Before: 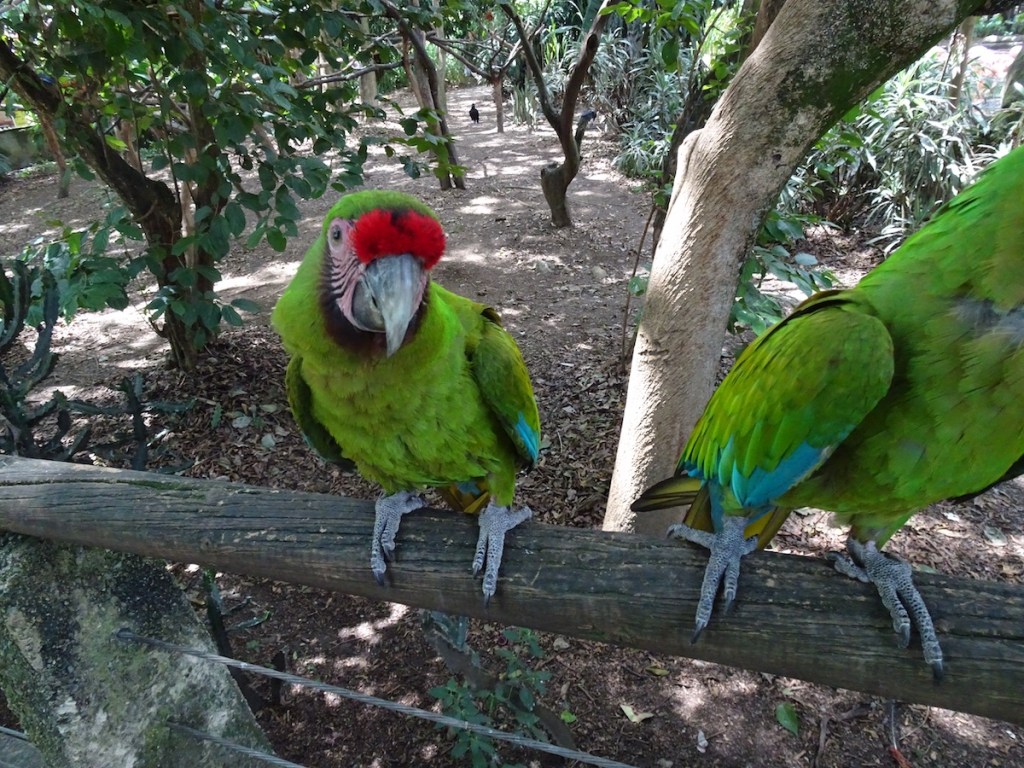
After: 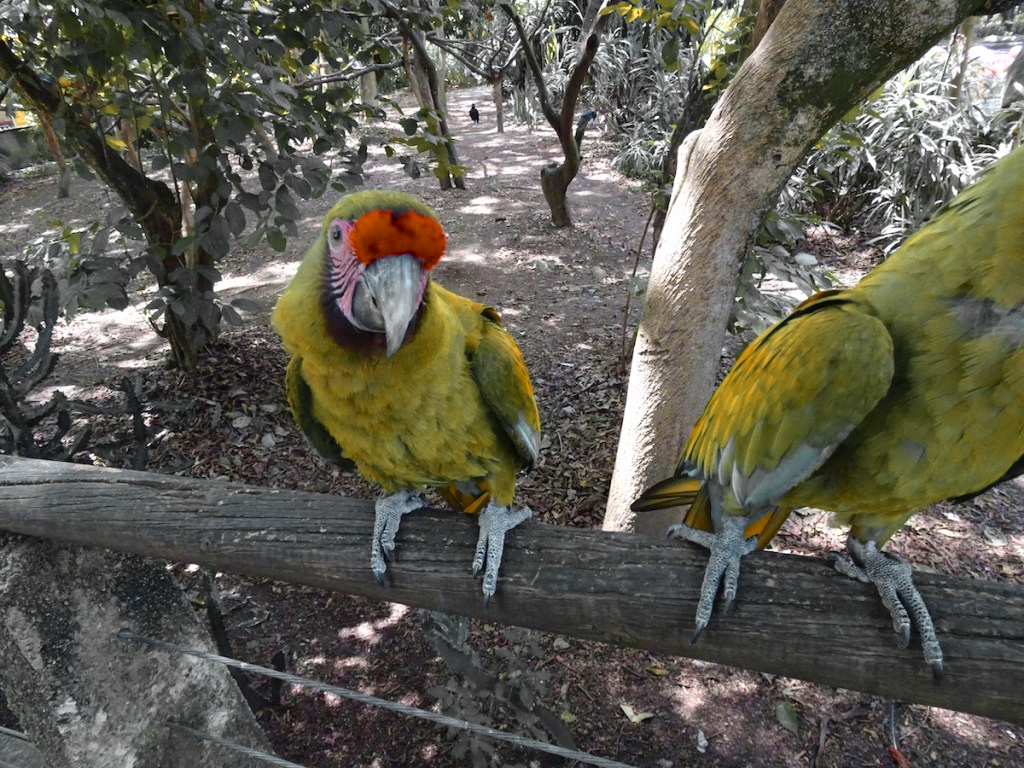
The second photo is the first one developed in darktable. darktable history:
color zones: curves: ch0 [(0.009, 0.528) (0.136, 0.6) (0.255, 0.586) (0.39, 0.528) (0.522, 0.584) (0.686, 0.736) (0.849, 0.561)]; ch1 [(0.045, 0.781) (0.14, 0.416) (0.257, 0.695) (0.442, 0.032) (0.738, 0.338) (0.818, 0.632) (0.891, 0.741) (1, 0.704)]; ch2 [(0, 0.667) (0.141, 0.52) (0.26, 0.37) (0.474, 0.432) (0.743, 0.286)]
tone equalizer: smoothing diameter 2.1%, edges refinement/feathering 18.75, mask exposure compensation -1.57 EV, filter diffusion 5
